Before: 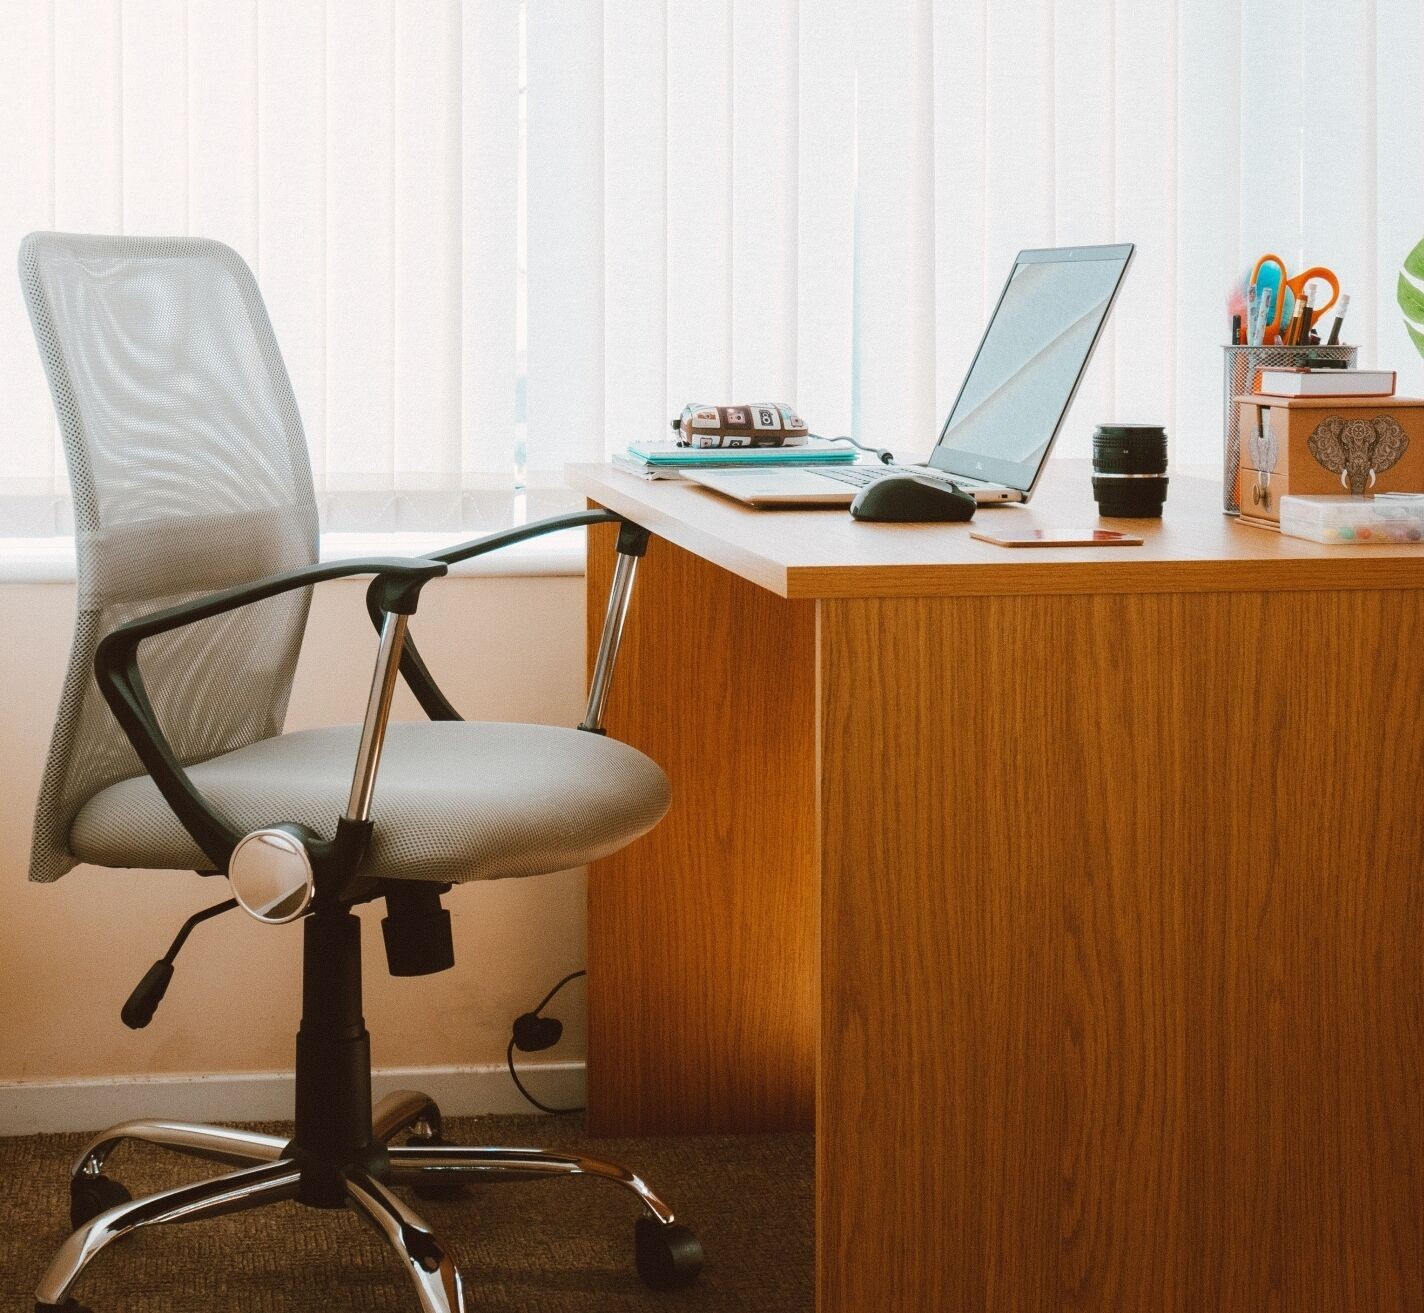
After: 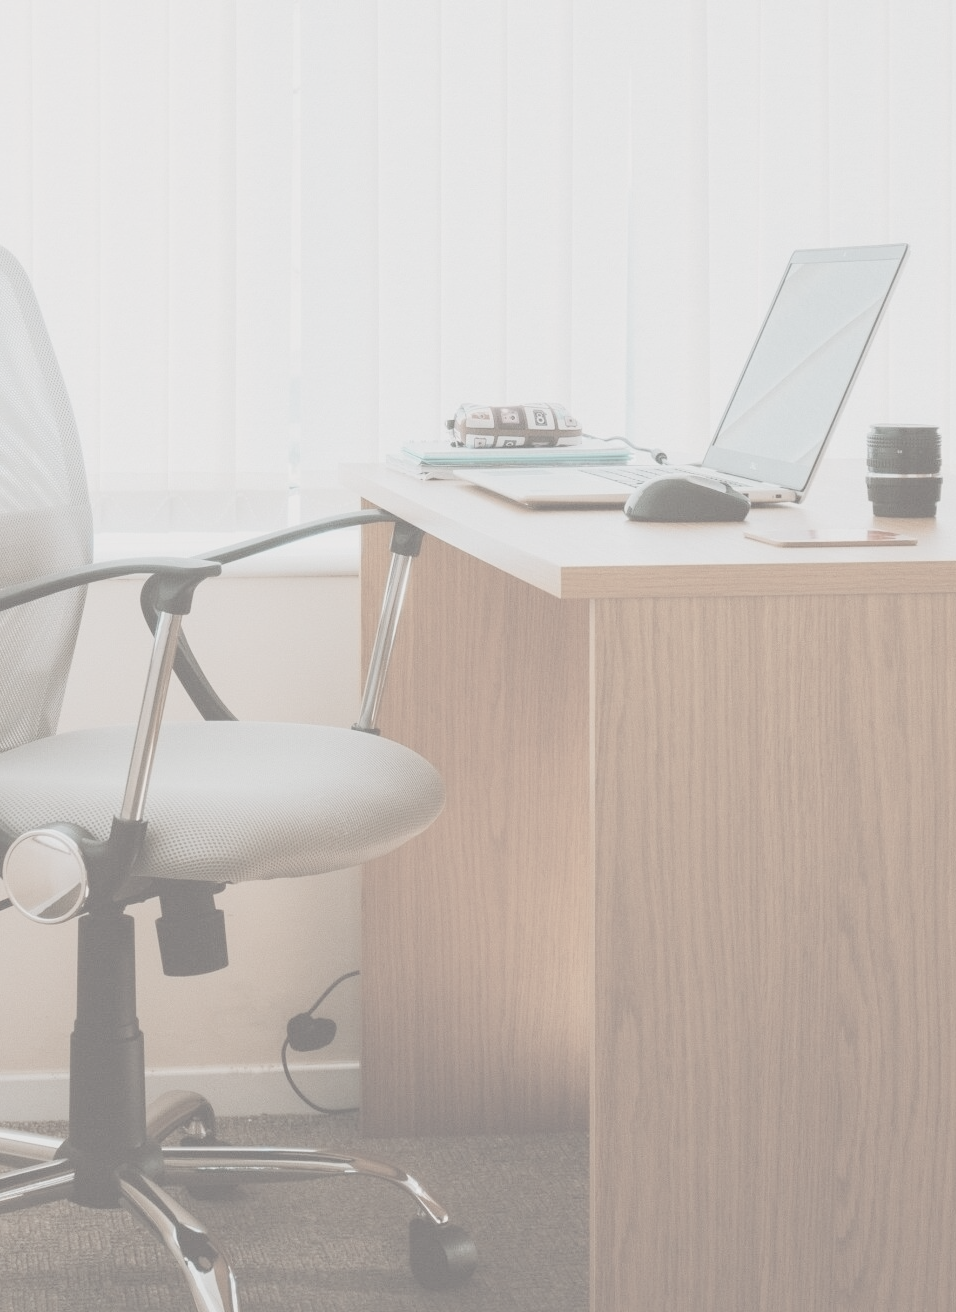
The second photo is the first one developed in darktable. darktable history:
crop and rotate: left 15.888%, right 16.93%
contrast brightness saturation: contrast -0.335, brightness 0.765, saturation -0.787
